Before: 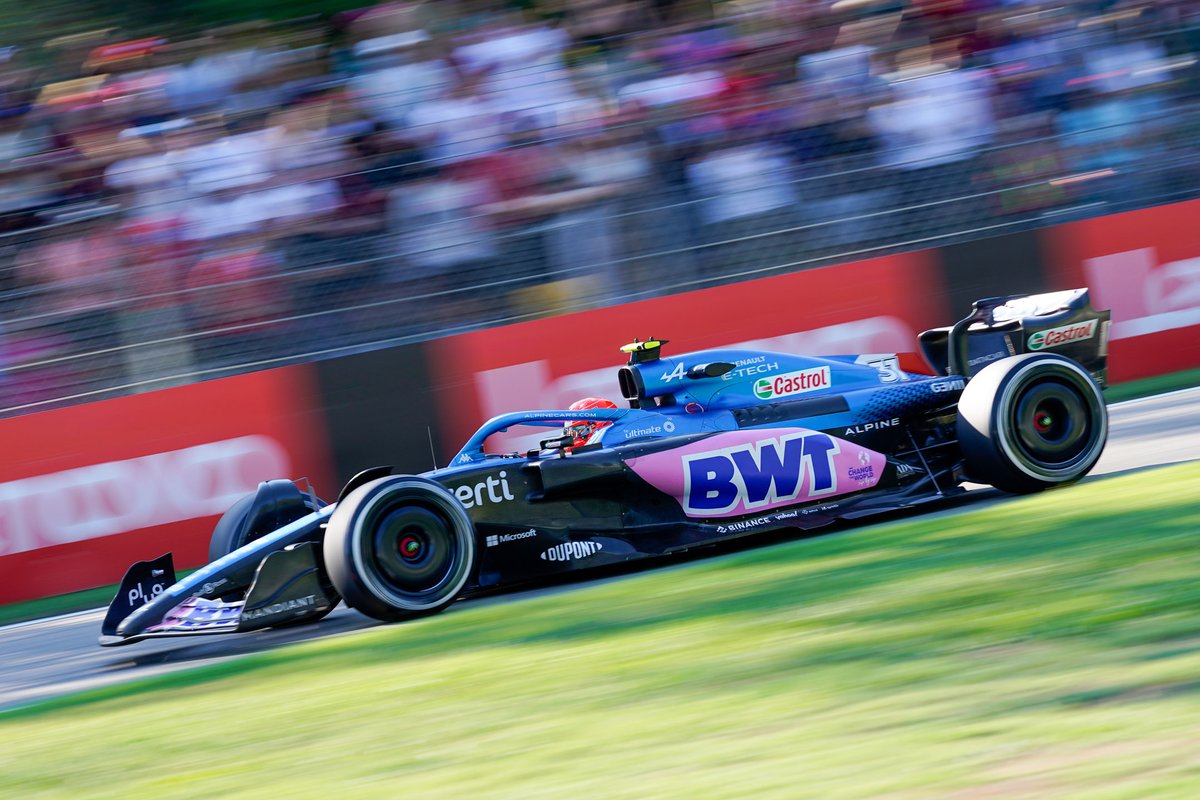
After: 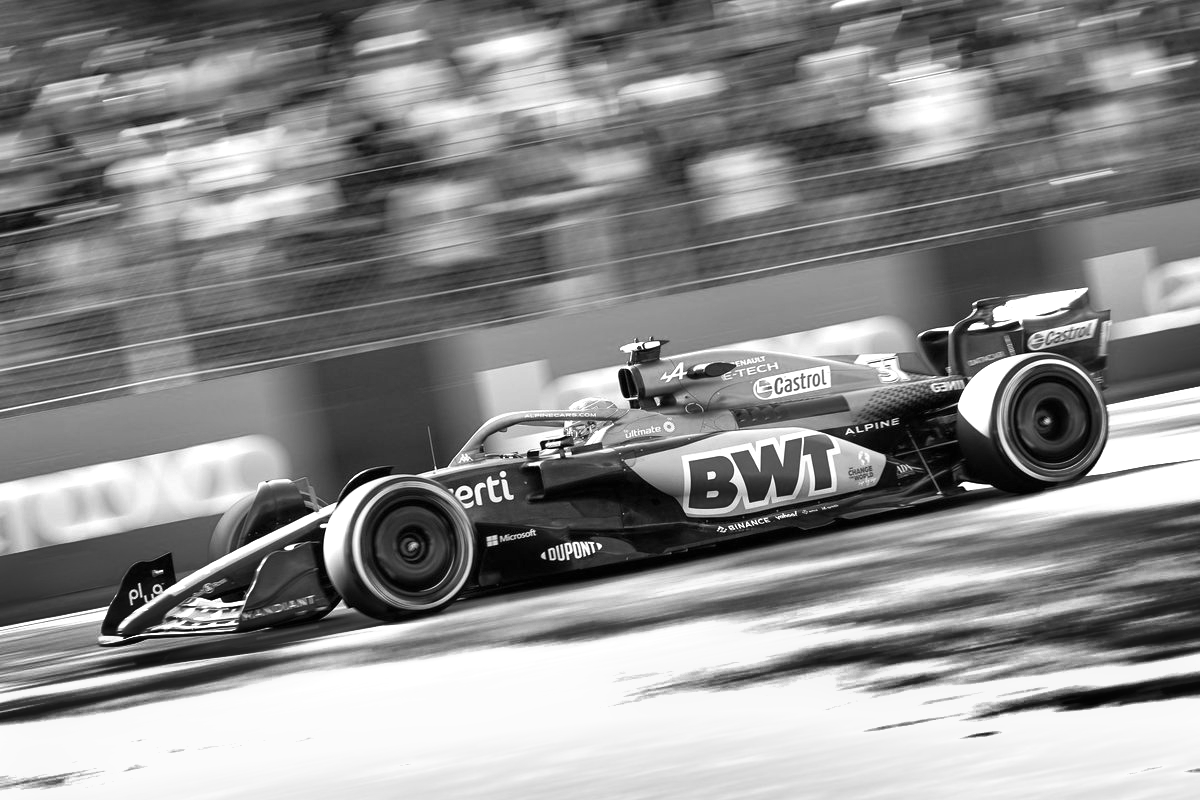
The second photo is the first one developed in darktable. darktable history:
shadows and highlights: shadows 19.13, highlights -83.41, soften with gaussian
monochrome: a 32, b 64, size 2.3
exposure: black level correction 0, exposure 1 EV, compensate highlight preservation false
color correction: highlights a* -15.58, highlights b* 40, shadows a* -40, shadows b* -26.18
color balance: on, module defaults
